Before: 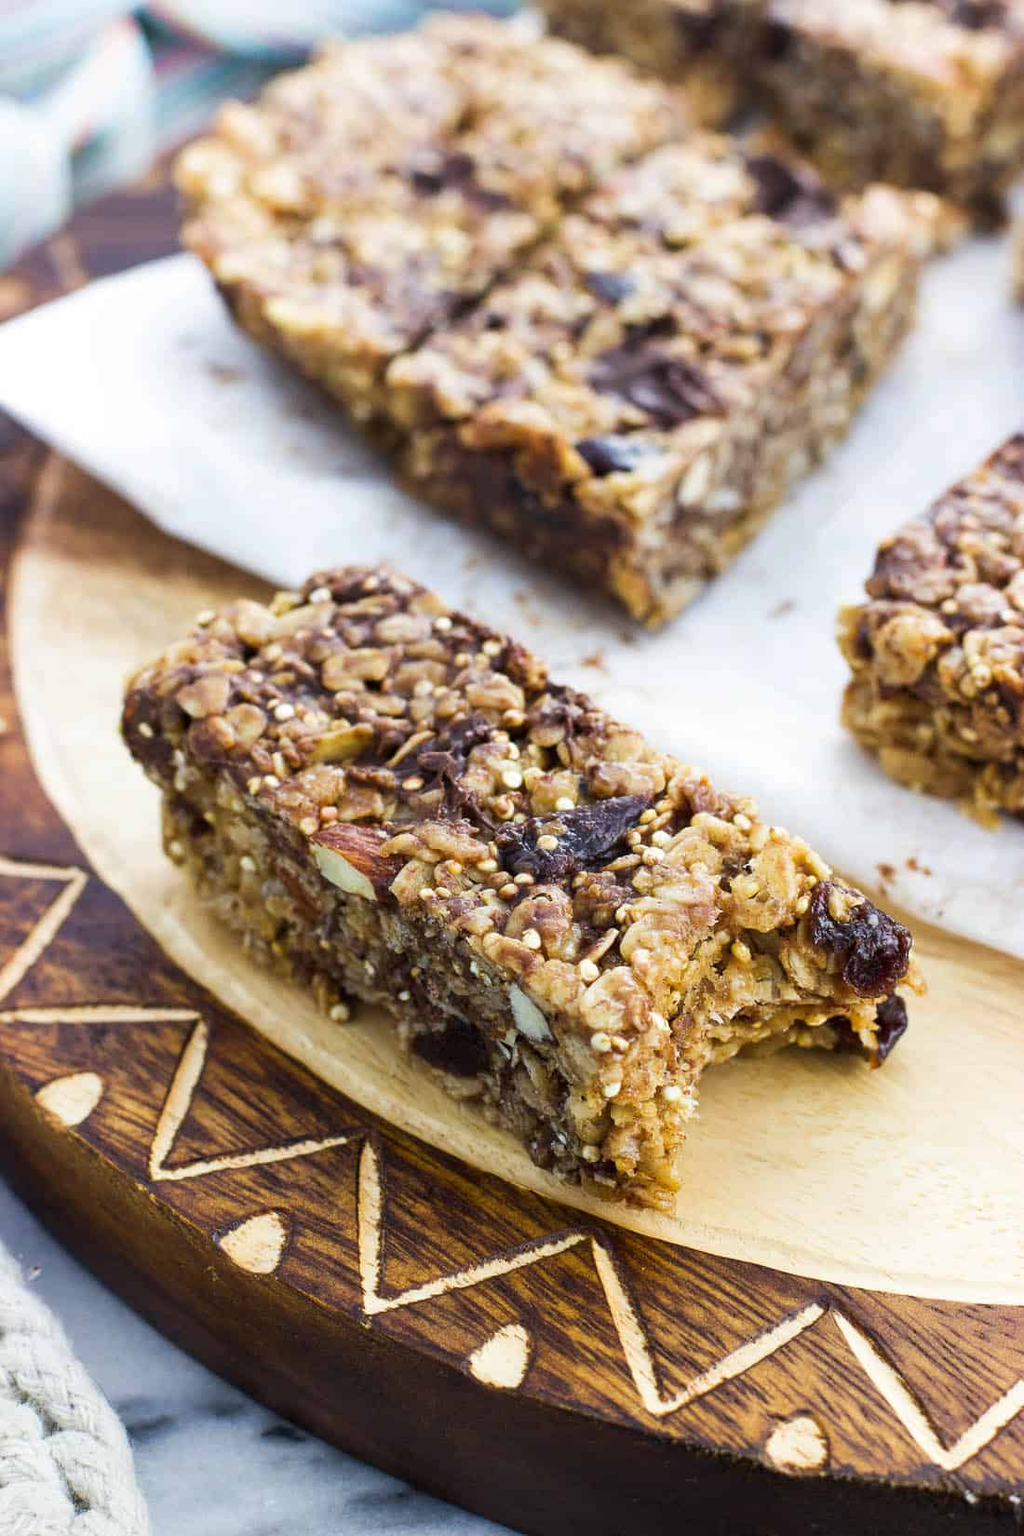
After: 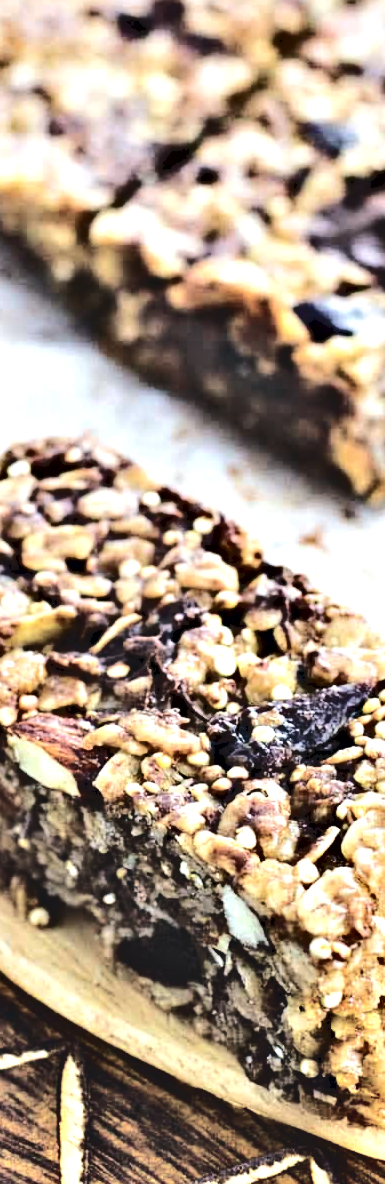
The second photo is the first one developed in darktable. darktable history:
exposure: black level correction -0.042, exposure 0.06 EV, compensate exposure bias true, compensate highlight preservation false
contrast equalizer: octaves 7, y [[0.48, 0.654, 0.731, 0.706, 0.772, 0.382], [0.55 ×6], [0 ×6], [0 ×6], [0 ×6]]
crop and rotate: left 29.572%, top 10.384%, right 35.379%, bottom 17.829%
contrast brightness saturation: contrast 0.145, brightness 0.052
tone curve: curves: ch0 [(0, 0) (0.003, 0.058) (0.011, 0.061) (0.025, 0.065) (0.044, 0.076) (0.069, 0.083) (0.1, 0.09) (0.136, 0.102) (0.177, 0.145) (0.224, 0.196) (0.277, 0.278) (0.335, 0.375) (0.399, 0.486) (0.468, 0.578) (0.543, 0.651) (0.623, 0.717) (0.709, 0.783) (0.801, 0.838) (0.898, 0.91) (1, 1)], color space Lab, independent channels, preserve colors none
